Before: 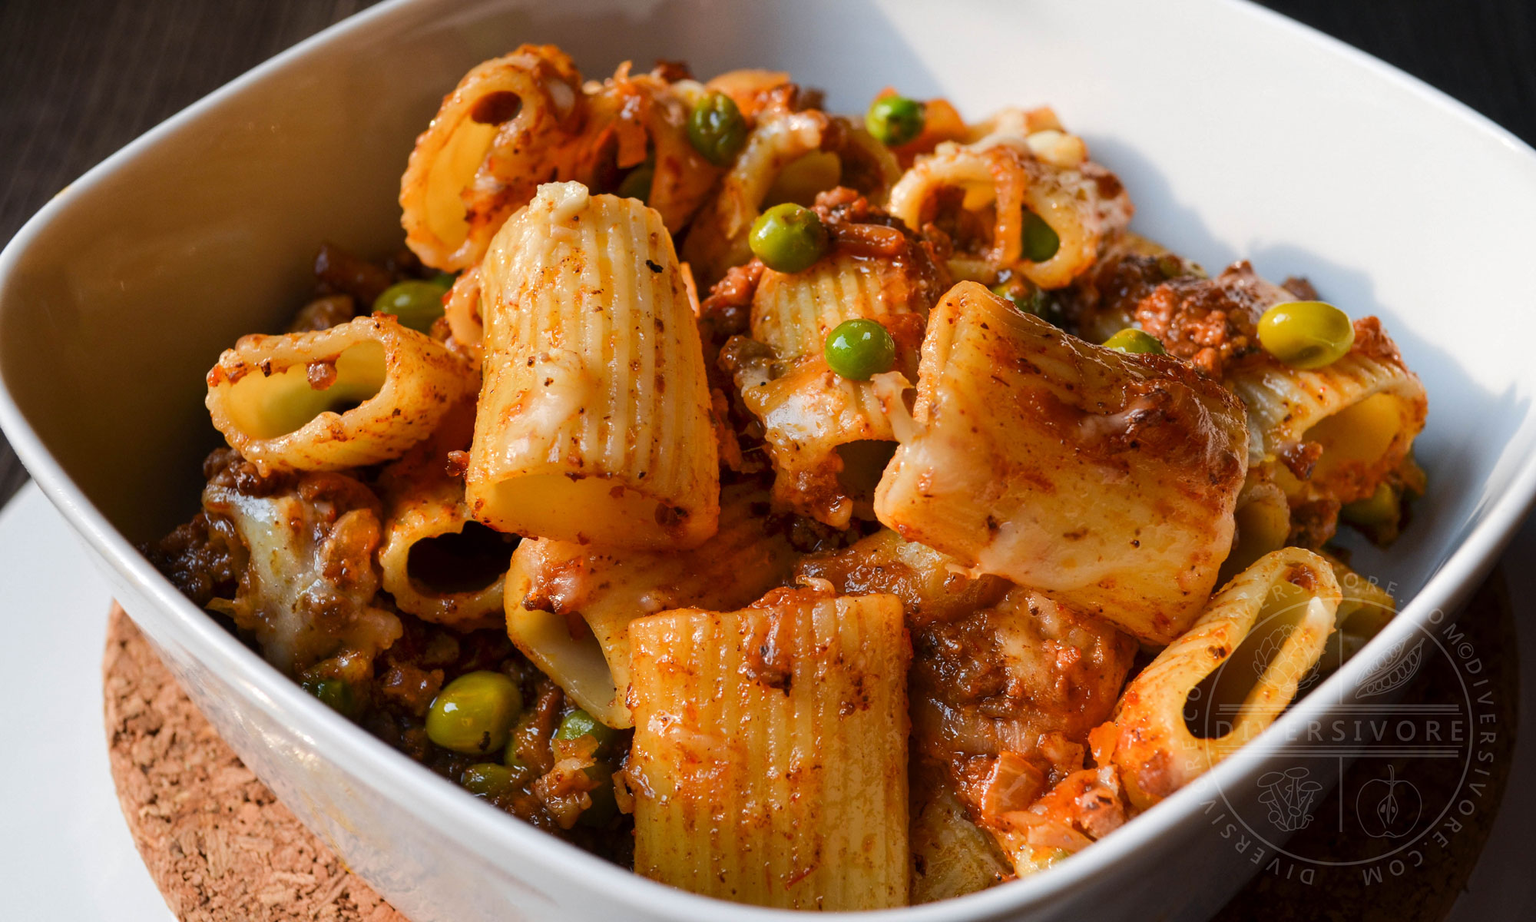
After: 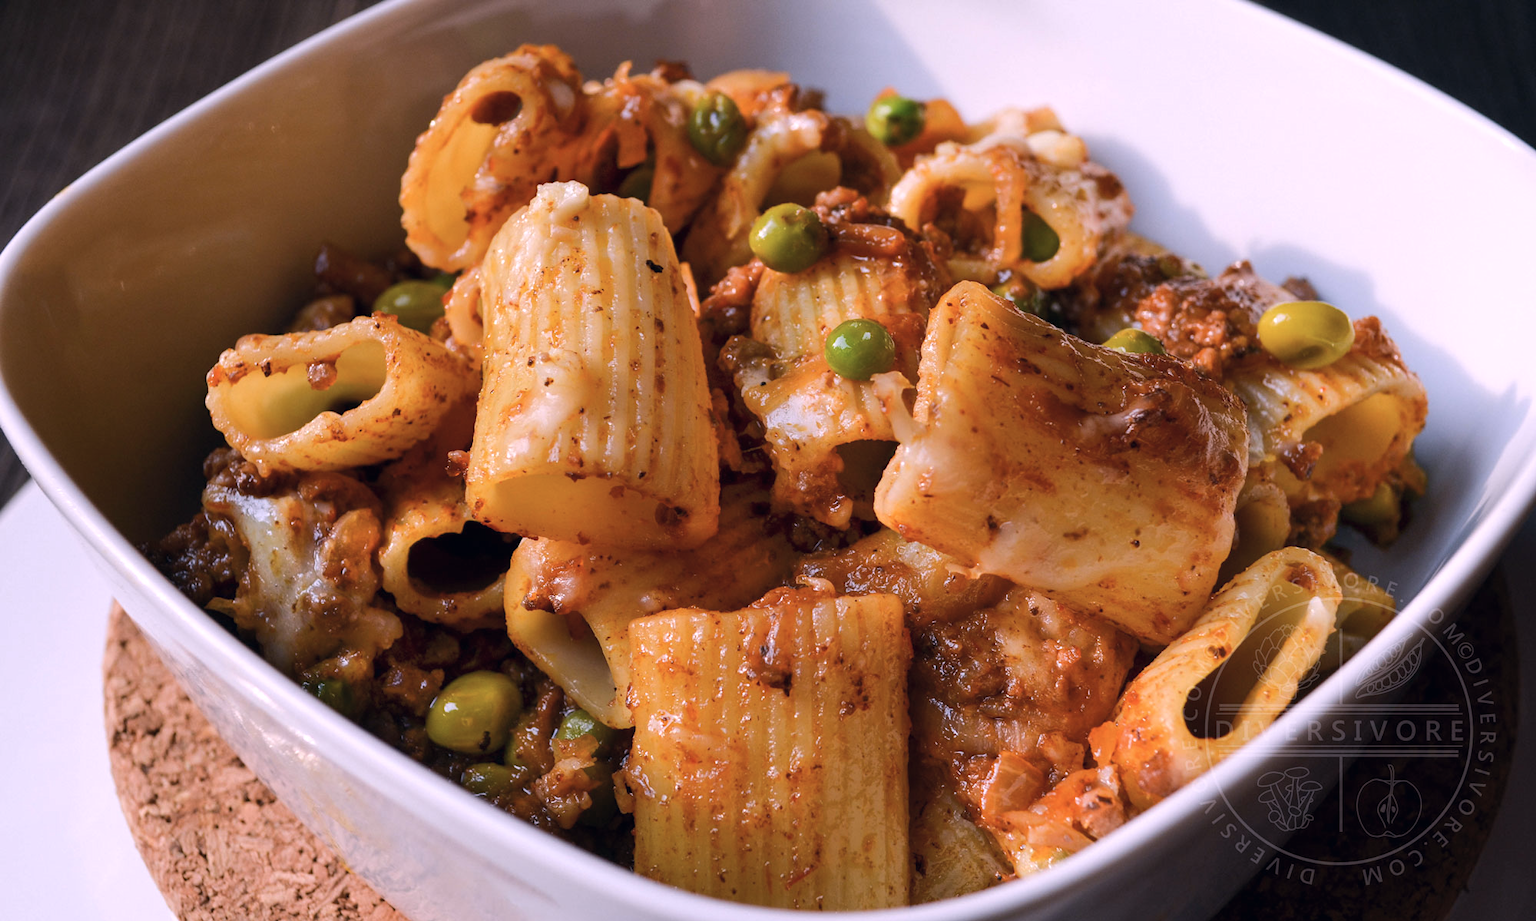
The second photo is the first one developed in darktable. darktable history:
white balance: red 1.042, blue 1.17
exposure: exposure 0 EV, compensate highlight preservation false
color correction: highlights a* 2.75, highlights b* 5, shadows a* -2.04, shadows b* -4.84, saturation 0.8
